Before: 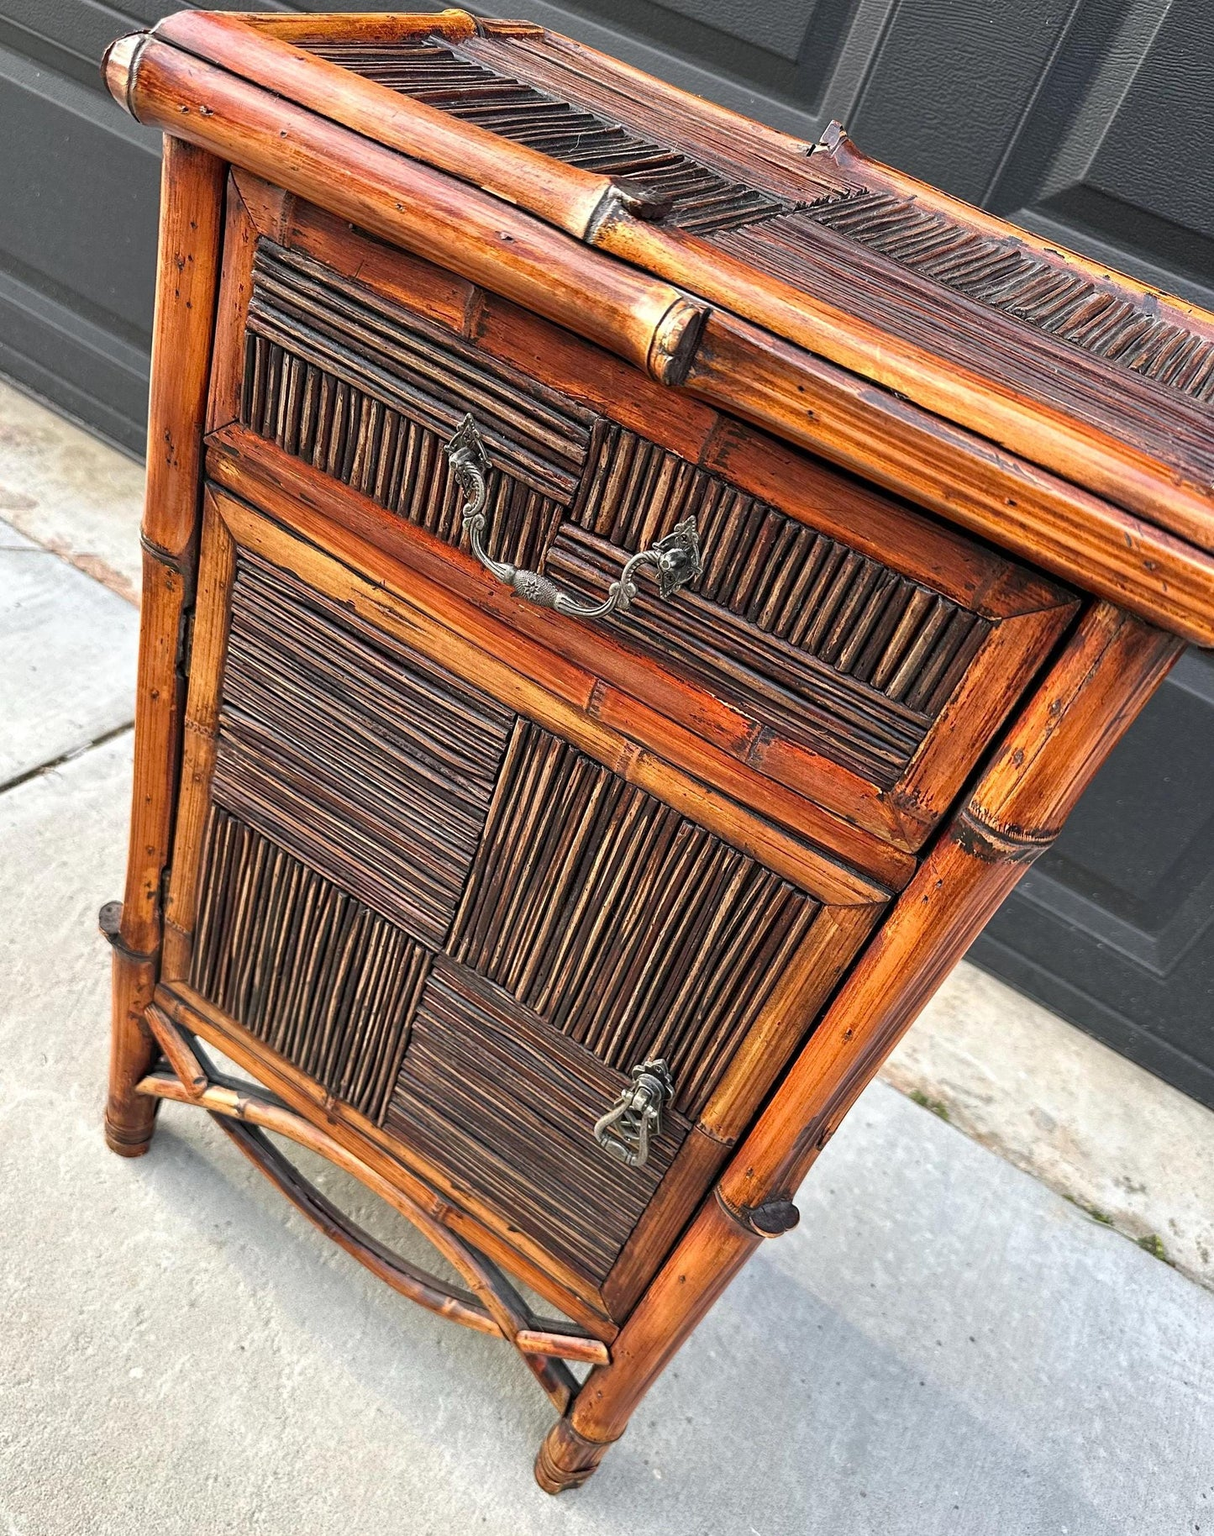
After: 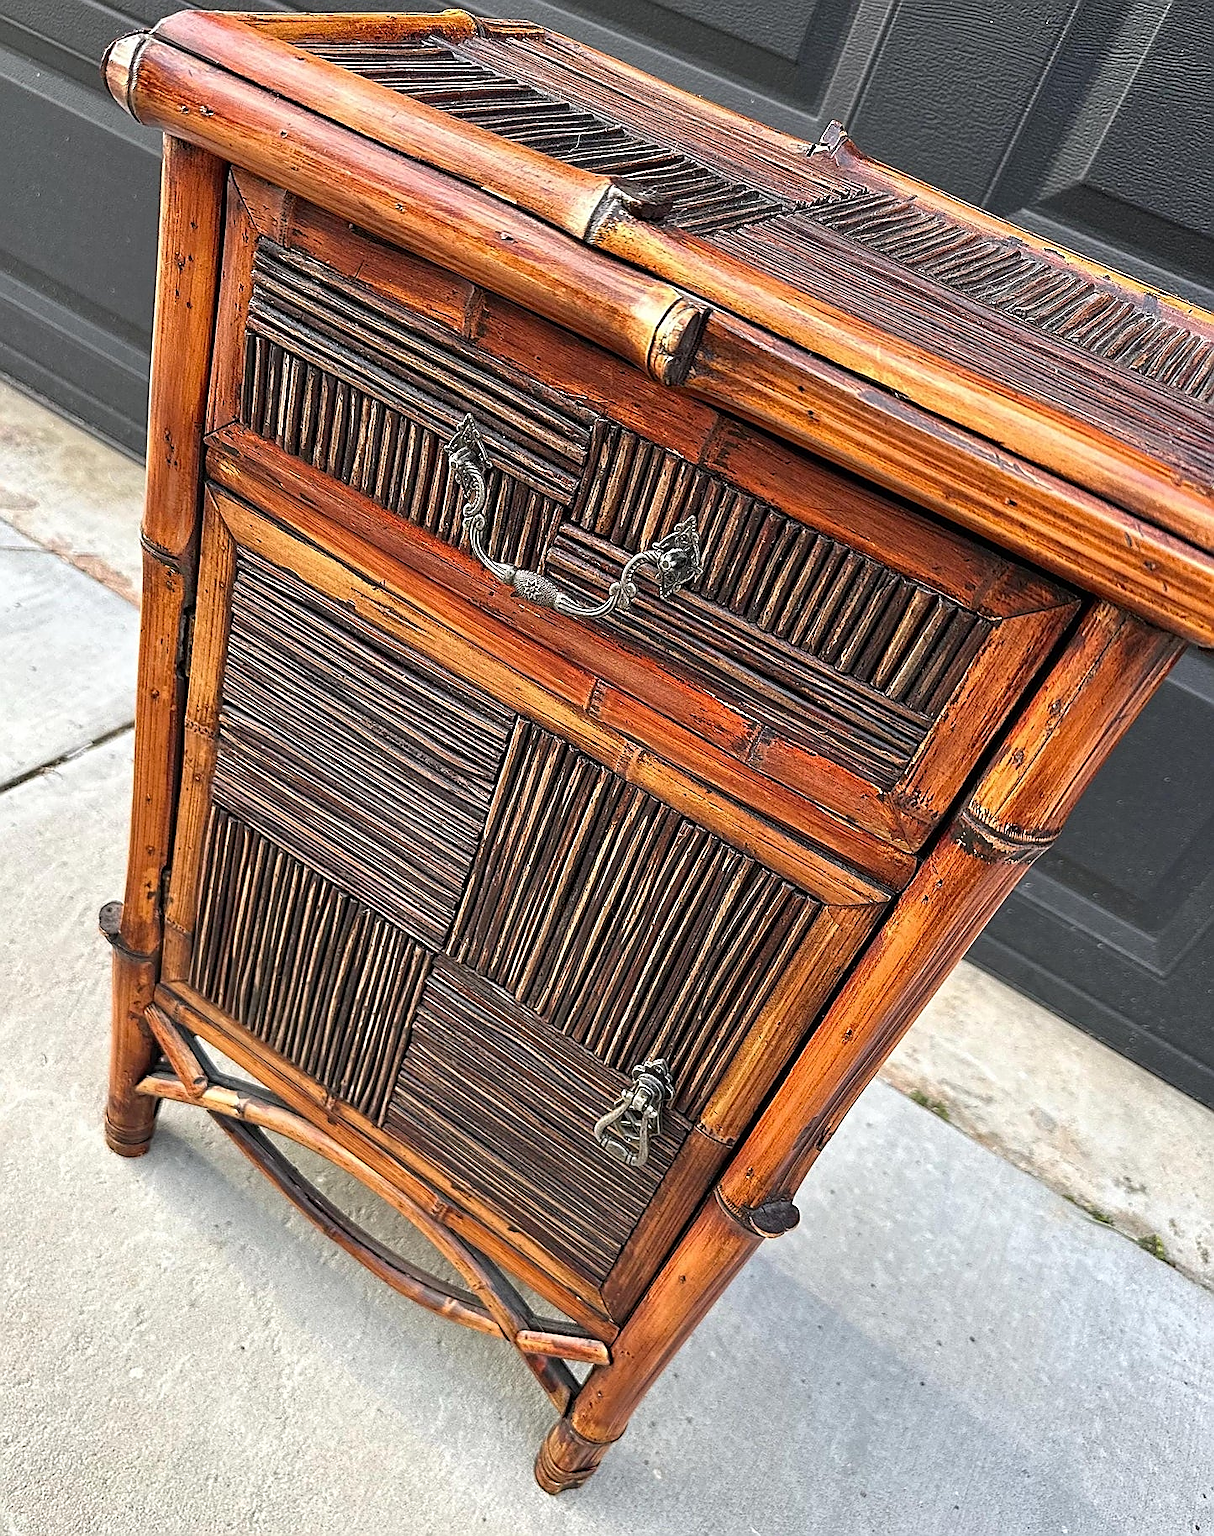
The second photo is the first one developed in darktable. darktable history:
sharpen: radius 1.417, amount 1.248, threshold 0.662
